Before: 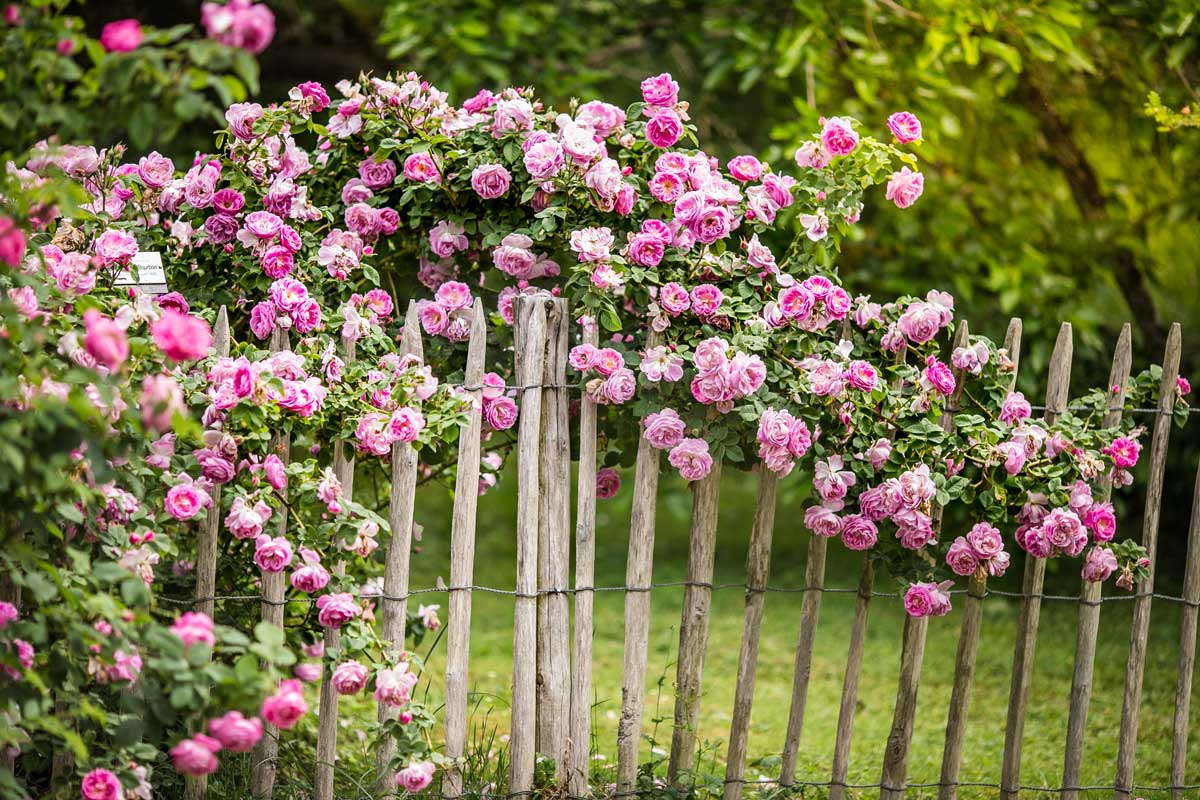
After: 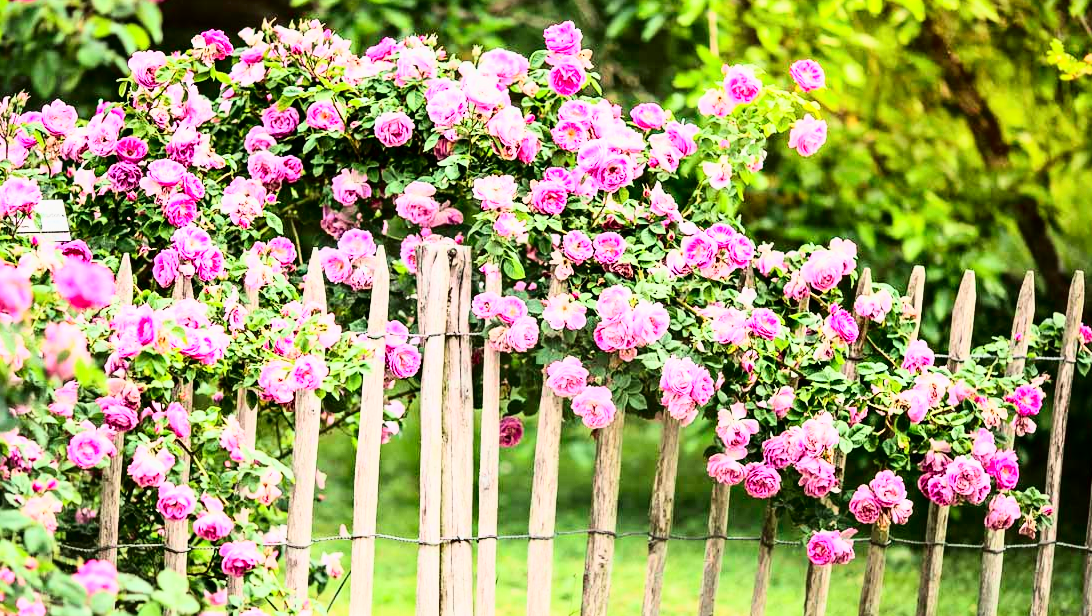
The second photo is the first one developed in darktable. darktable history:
crop: left 8.155%, top 6.611%, bottom 15.385%
base curve: curves: ch0 [(0, 0) (0.018, 0.026) (0.143, 0.37) (0.33, 0.731) (0.458, 0.853) (0.735, 0.965) (0.905, 0.986) (1, 1)]
tone curve: curves: ch0 [(0, 0) (0.059, 0.027) (0.178, 0.105) (0.292, 0.233) (0.485, 0.472) (0.837, 0.887) (1, 0.983)]; ch1 [(0, 0) (0.23, 0.166) (0.34, 0.298) (0.371, 0.334) (0.435, 0.413) (0.477, 0.469) (0.499, 0.498) (0.534, 0.551) (0.56, 0.585) (0.754, 0.801) (1, 1)]; ch2 [(0, 0) (0.431, 0.414) (0.498, 0.503) (0.524, 0.531) (0.568, 0.567) (0.6, 0.597) (0.65, 0.651) (0.752, 0.764) (1, 1)], color space Lab, independent channels, preserve colors none
